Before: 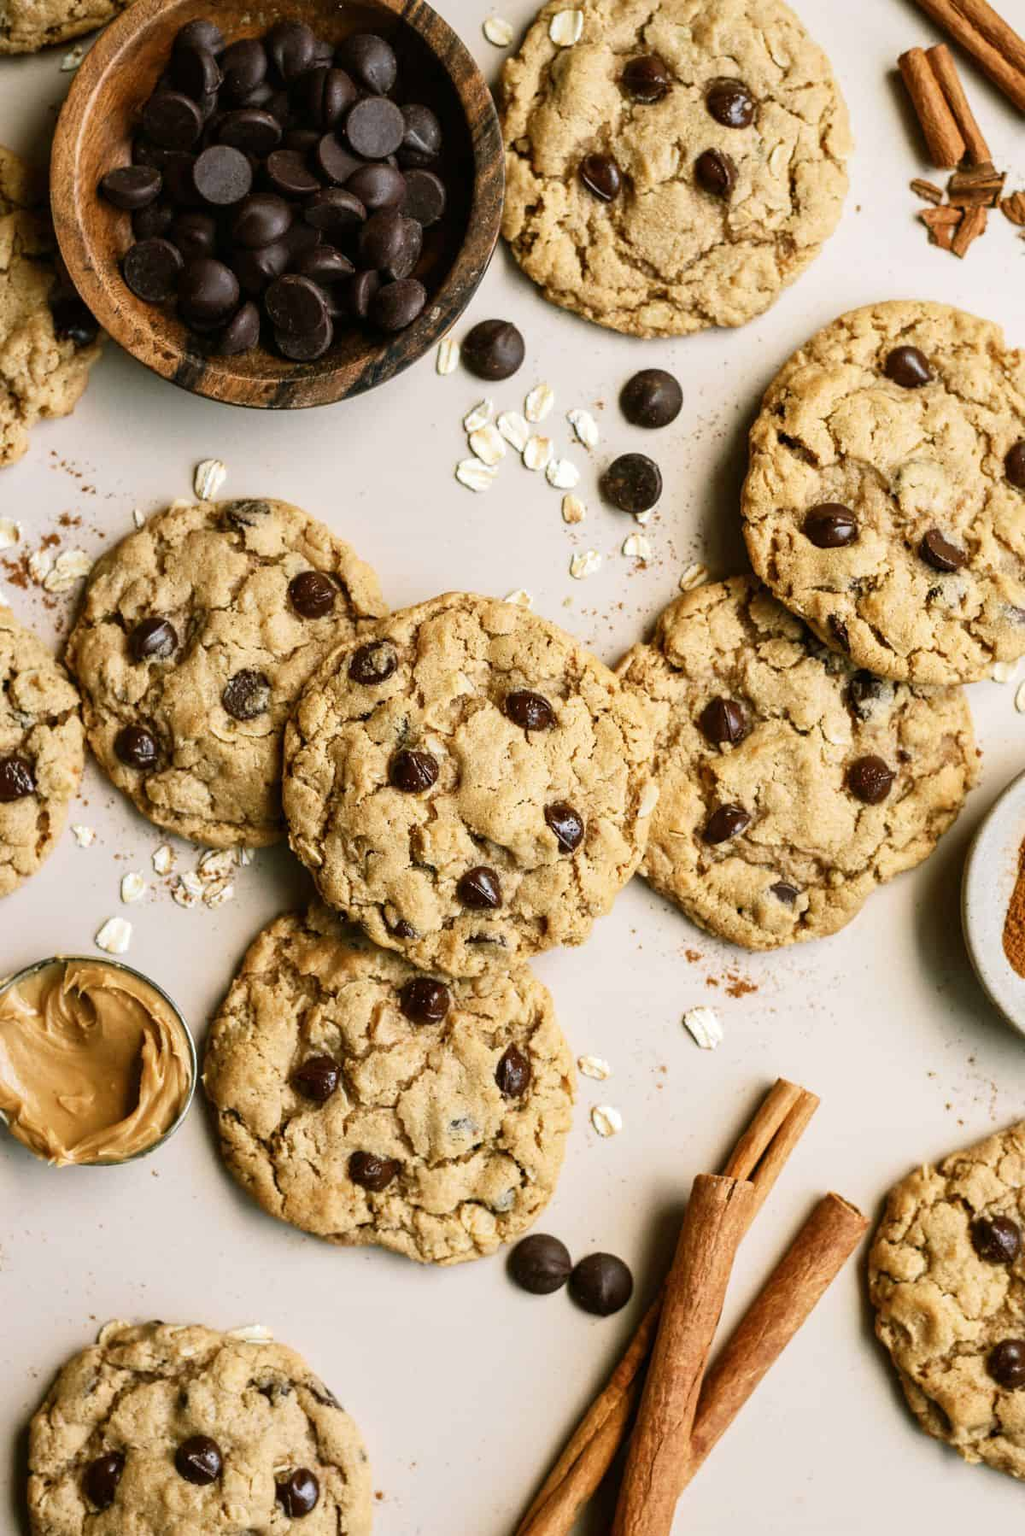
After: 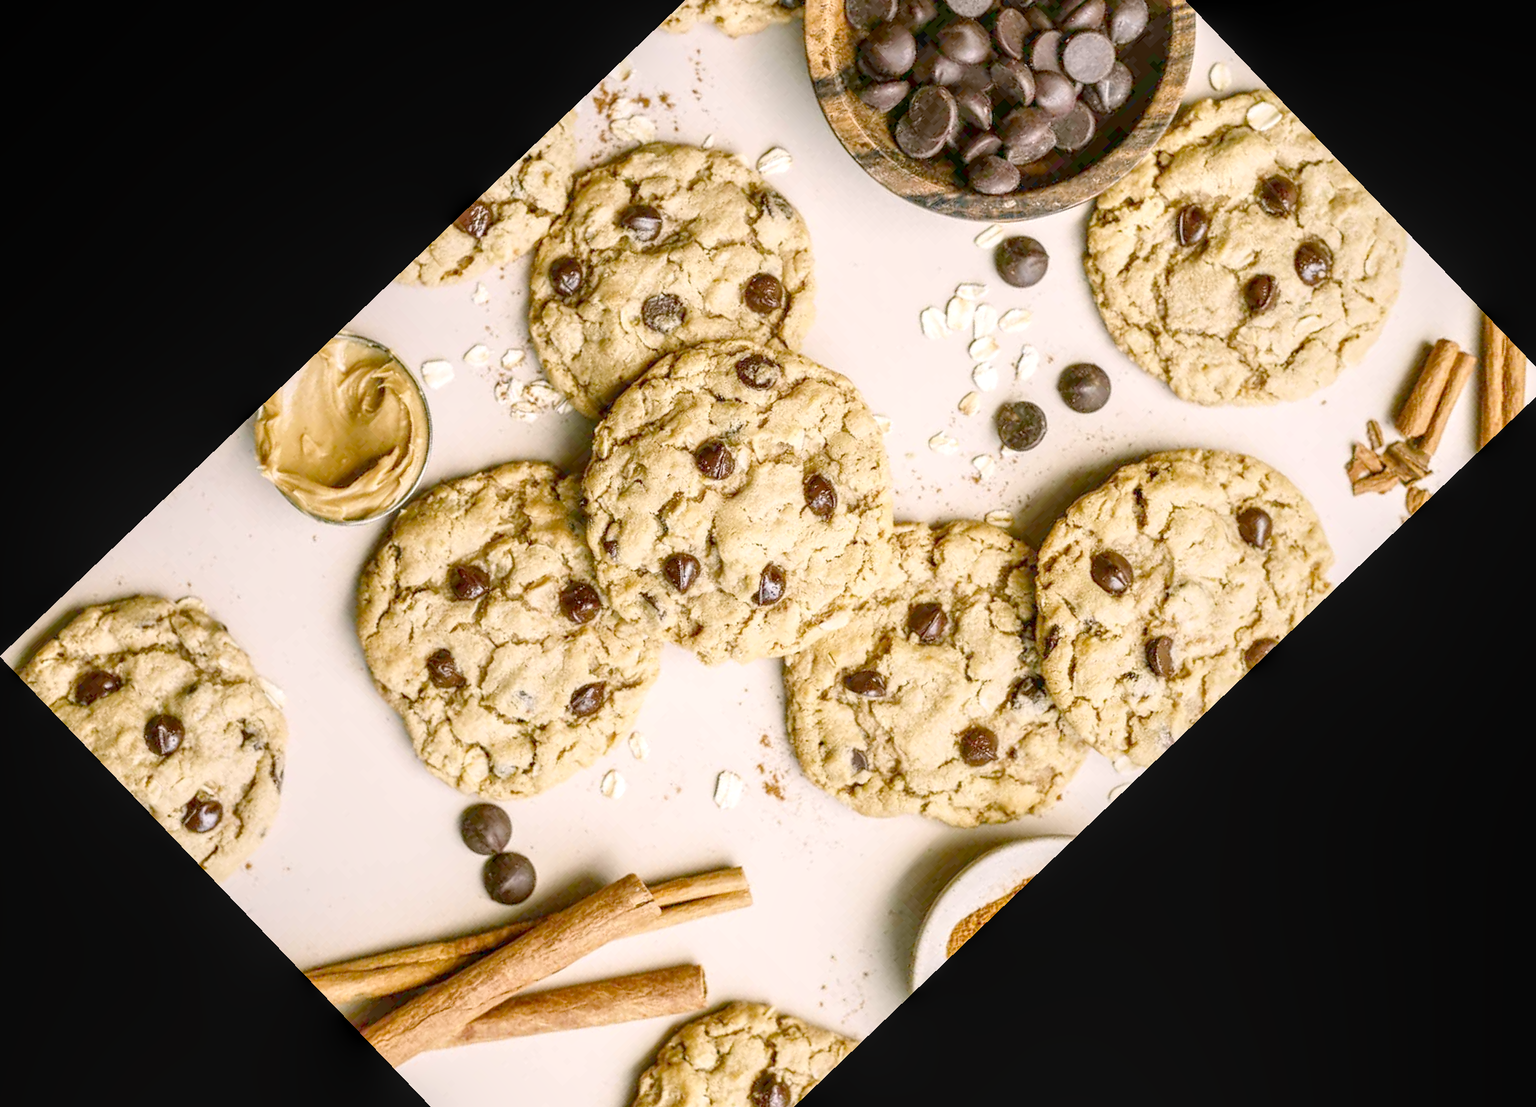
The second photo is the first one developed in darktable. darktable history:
color correction: highlights a* 3.22, highlights b* 1.93, saturation 1.19
local contrast: highlights 59%, detail 145%
crop and rotate: angle -46.26°, top 16.234%, right 0.912%, bottom 11.704%
